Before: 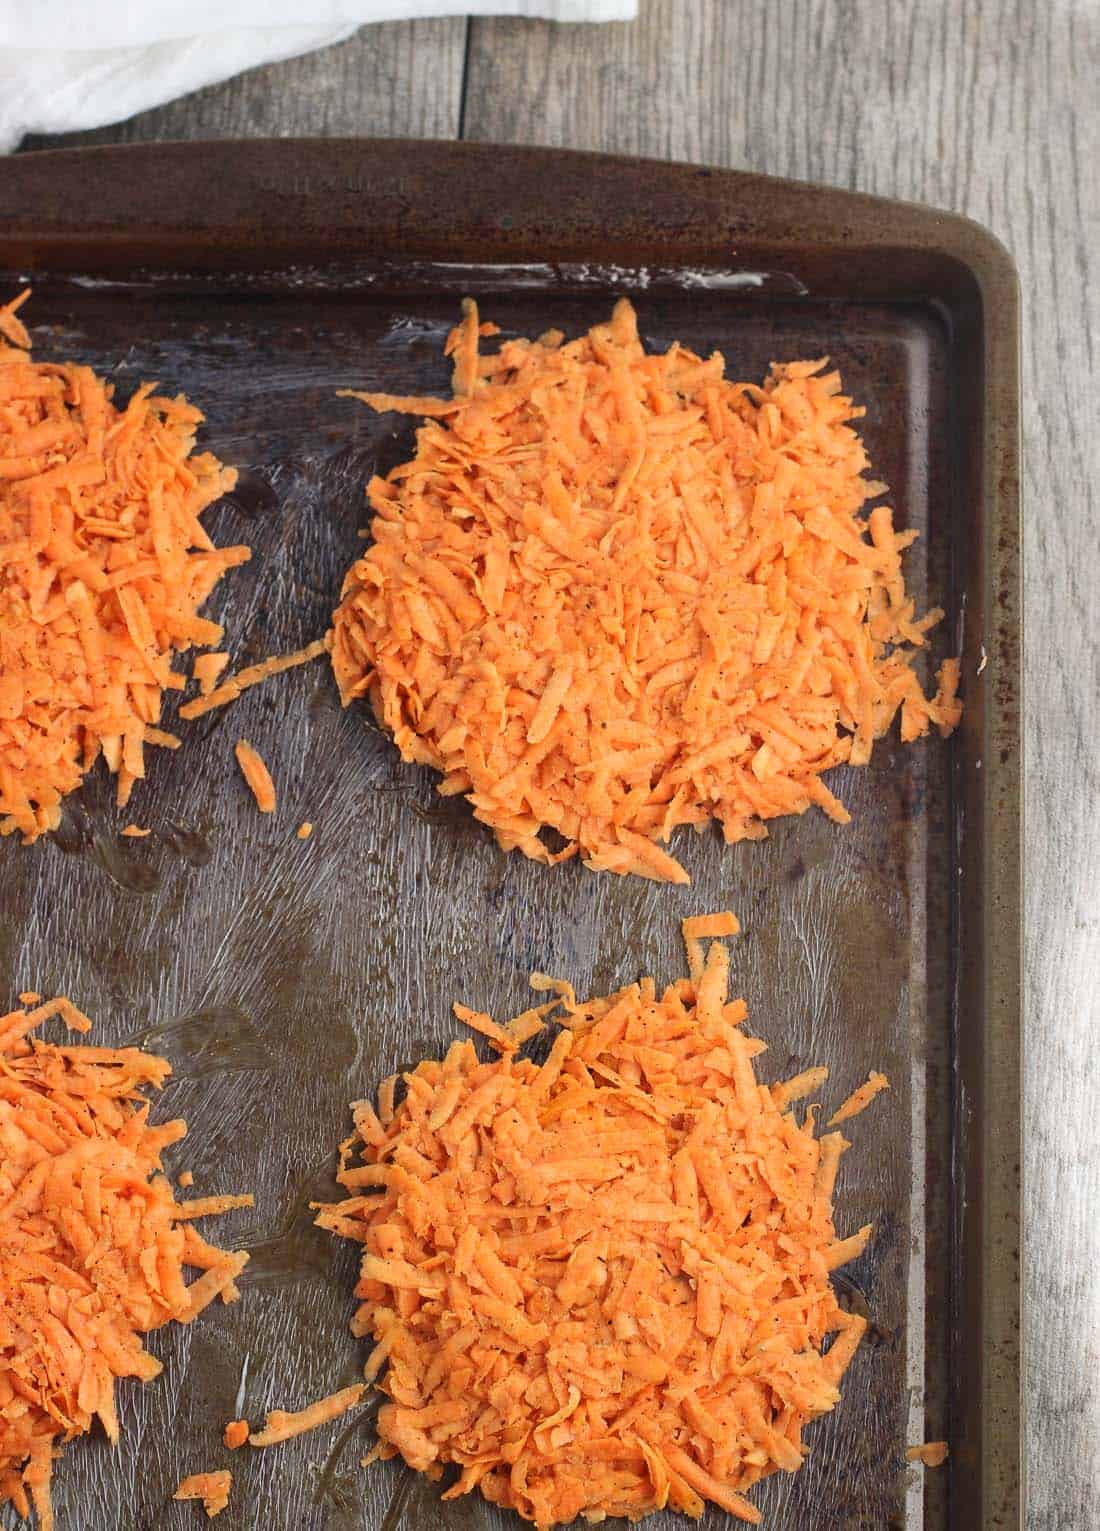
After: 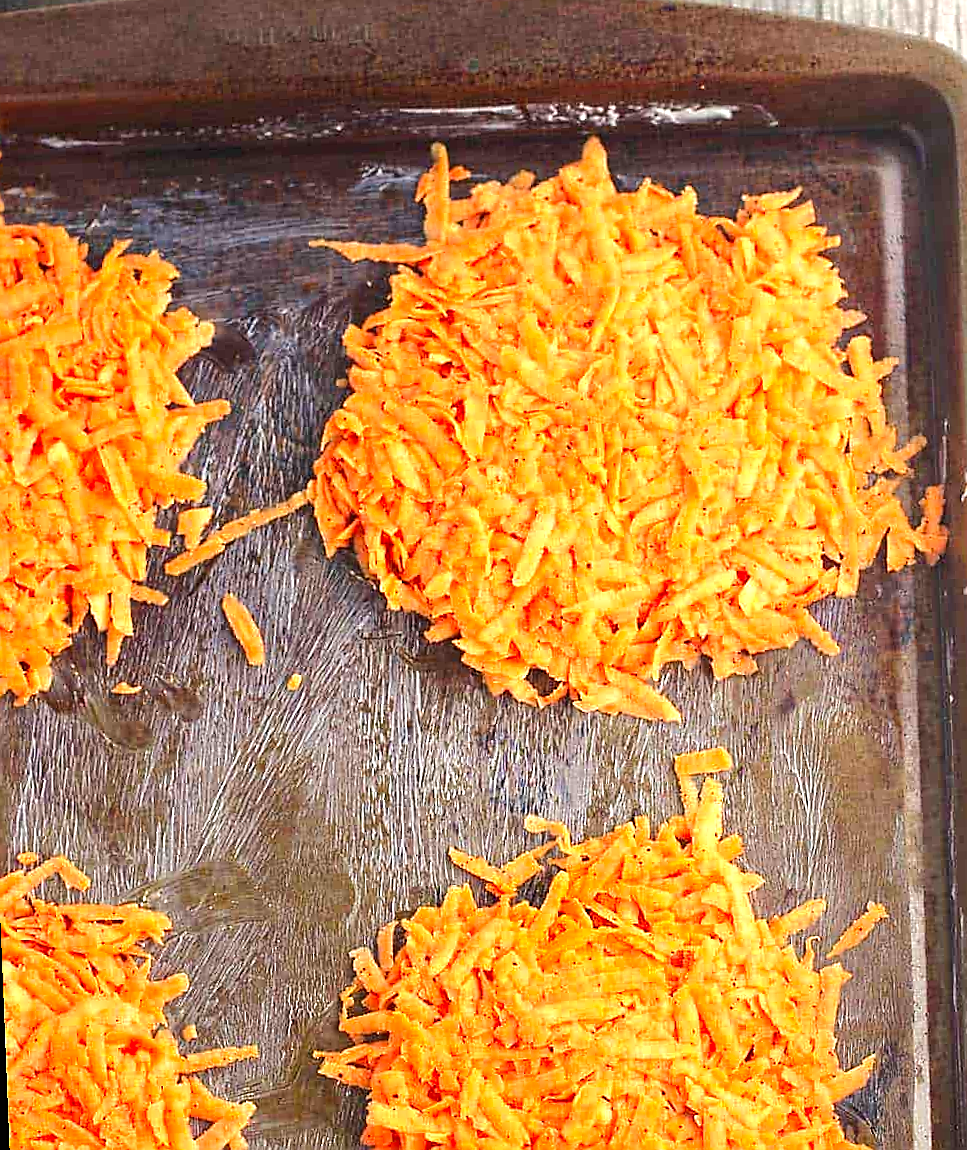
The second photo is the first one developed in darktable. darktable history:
crop: top 7.49%, right 9.717%, bottom 11.943%
base curve: curves: ch0 [(0, 0) (0.235, 0.266) (0.503, 0.496) (0.786, 0.72) (1, 1)]
rotate and perspective: rotation -2.12°, lens shift (vertical) 0.009, lens shift (horizontal) -0.008, automatic cropping original format, crop left 0.036, crop right 0.964, crop top 0.05, crop bottom 0.959
contrast brightness saturation: contrast 0.09, saturation 0.28
sharpen: radius 1.4, amount 1.25, threshold 0.7
exposure: black level correction 0, exposure 1 EV, compensate highlight preservation false
